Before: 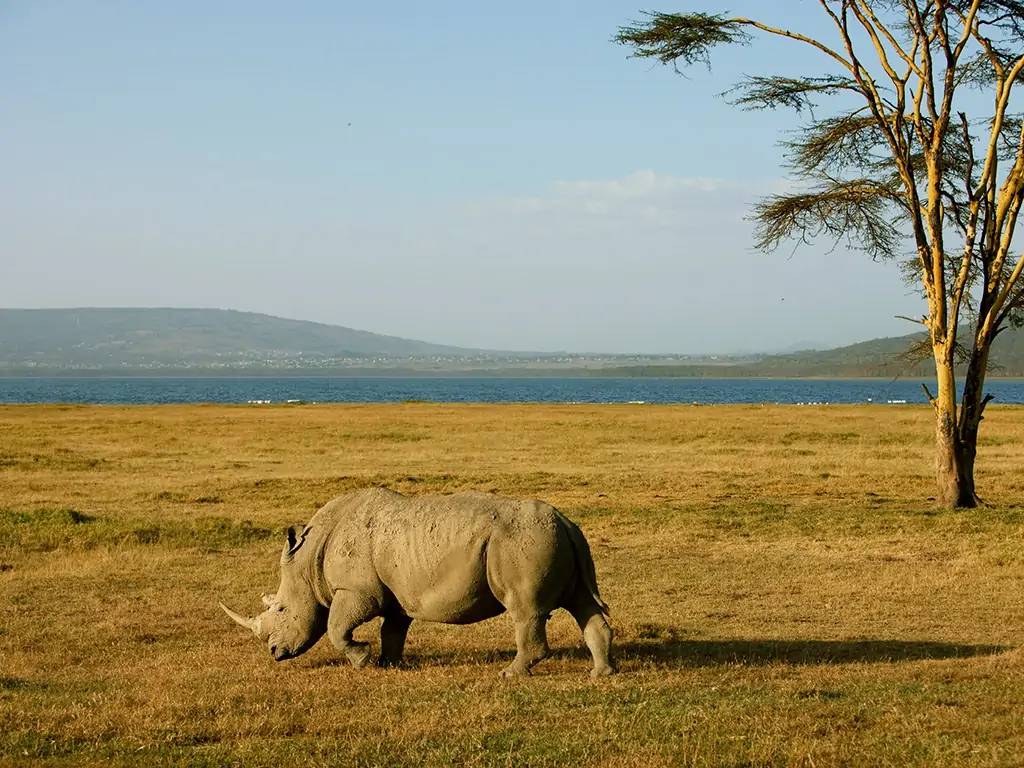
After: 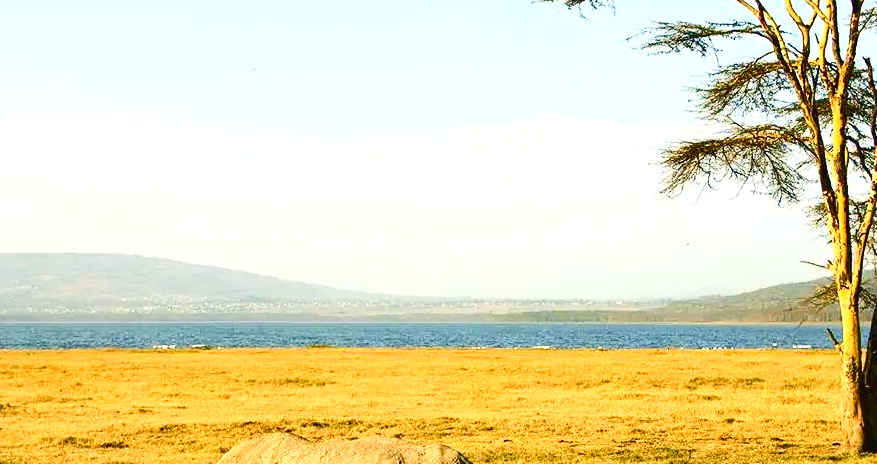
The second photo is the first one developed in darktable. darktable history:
exposure: black level correction 0, exposure 1 EV, compensate highlight preservation false
crop and rotate: left 9.345%, top 7.22%, right 4.982%, bottom 32.331%
contrast brightness saturation: contrast 0.28
color balance rgb: shadows lift › chroma 2%, shadows lift › hue 247.2°, power › chroma 0.3%, power › hue 25.2°, highlights gain › chroma 3%, highlights gain › hue 60°, global offset › luminance 0.75%, perceptual saturation grading › global saturation 20%, perceptual saturation grading › highlights -20%, perceptual saturation grading › shadows 30%, global vibrance 20%
